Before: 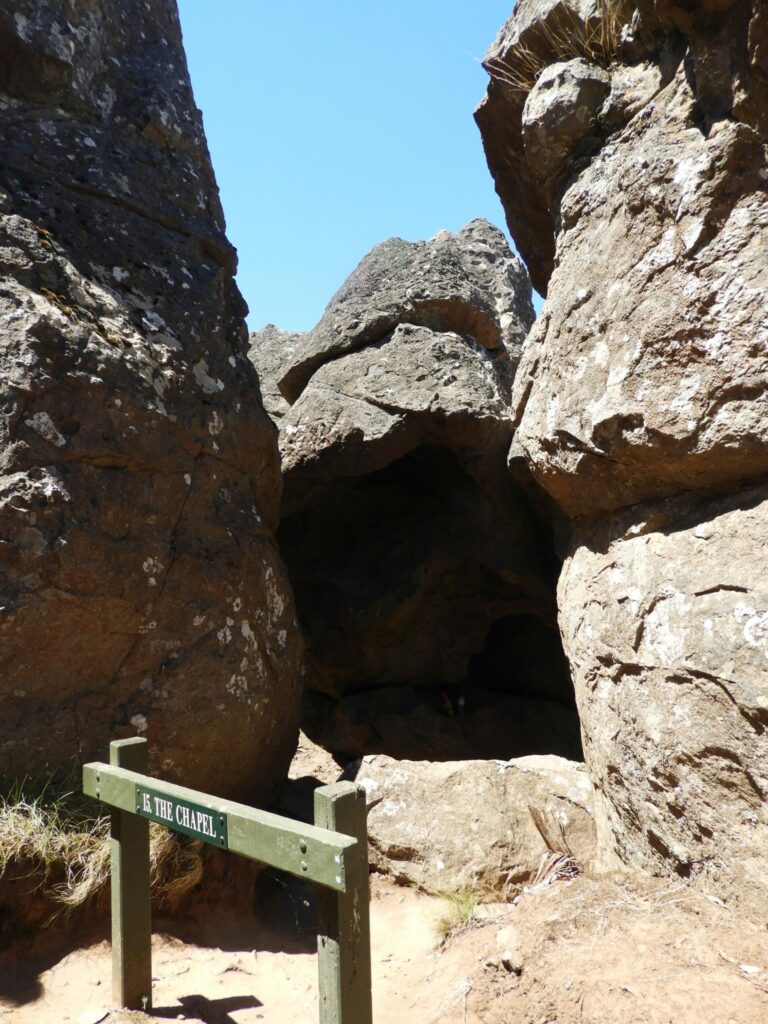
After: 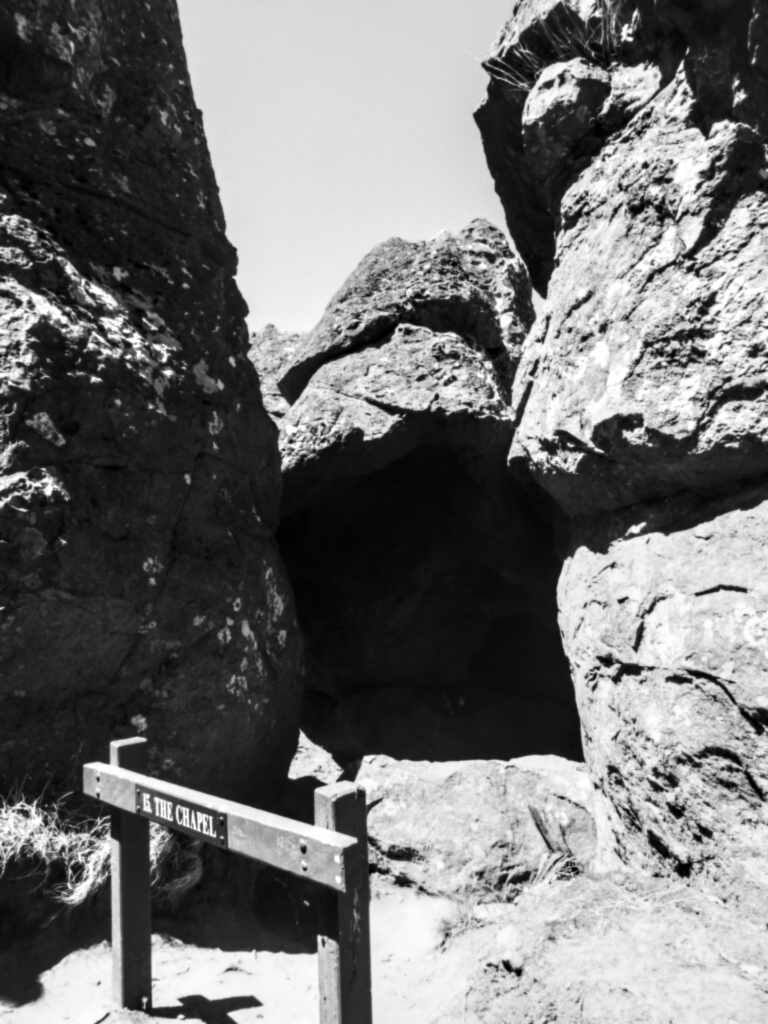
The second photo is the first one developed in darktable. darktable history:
color balance rgb: perceptual saturation grading › global saturation 30%, global vibrance 20%
lowpass: radius 0.76, contrast 1.56, saturation 0, unbound 0
local contrast: detail 150%
